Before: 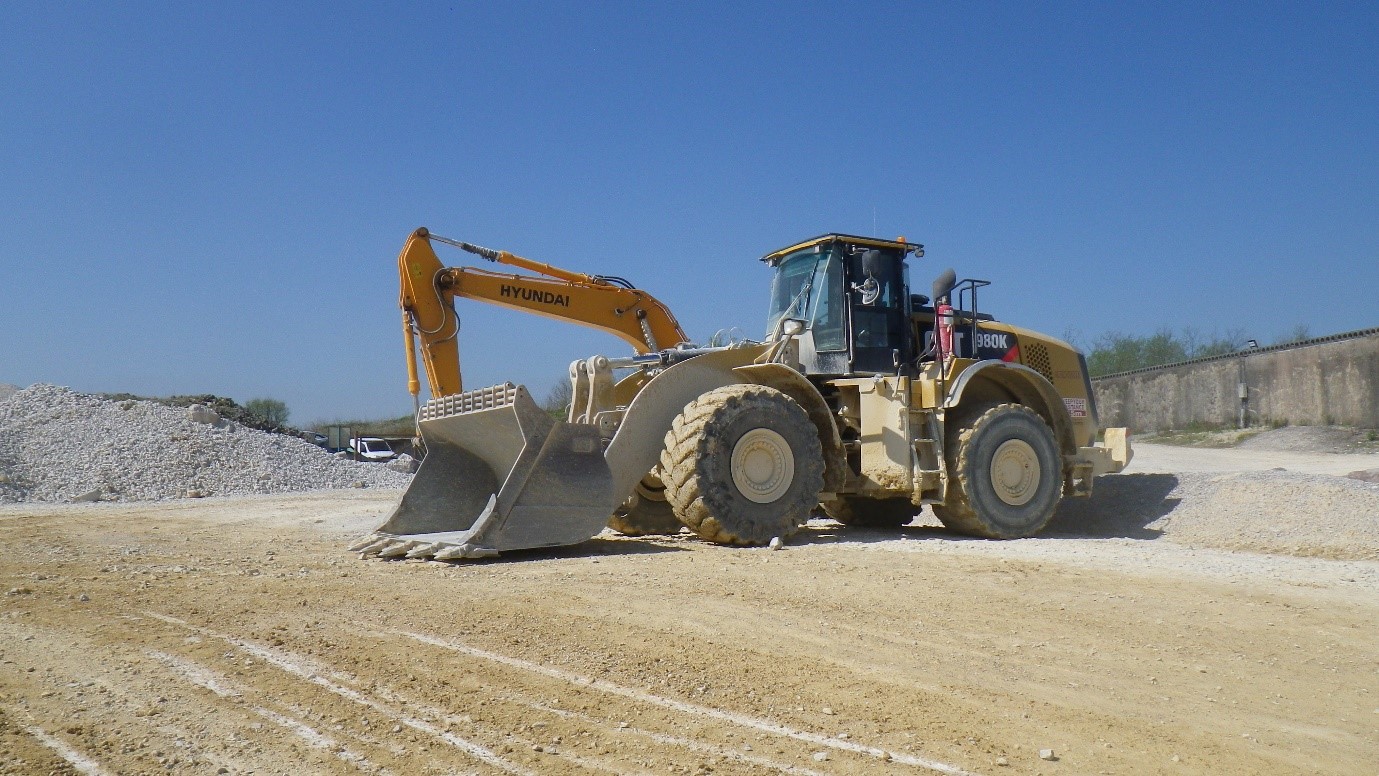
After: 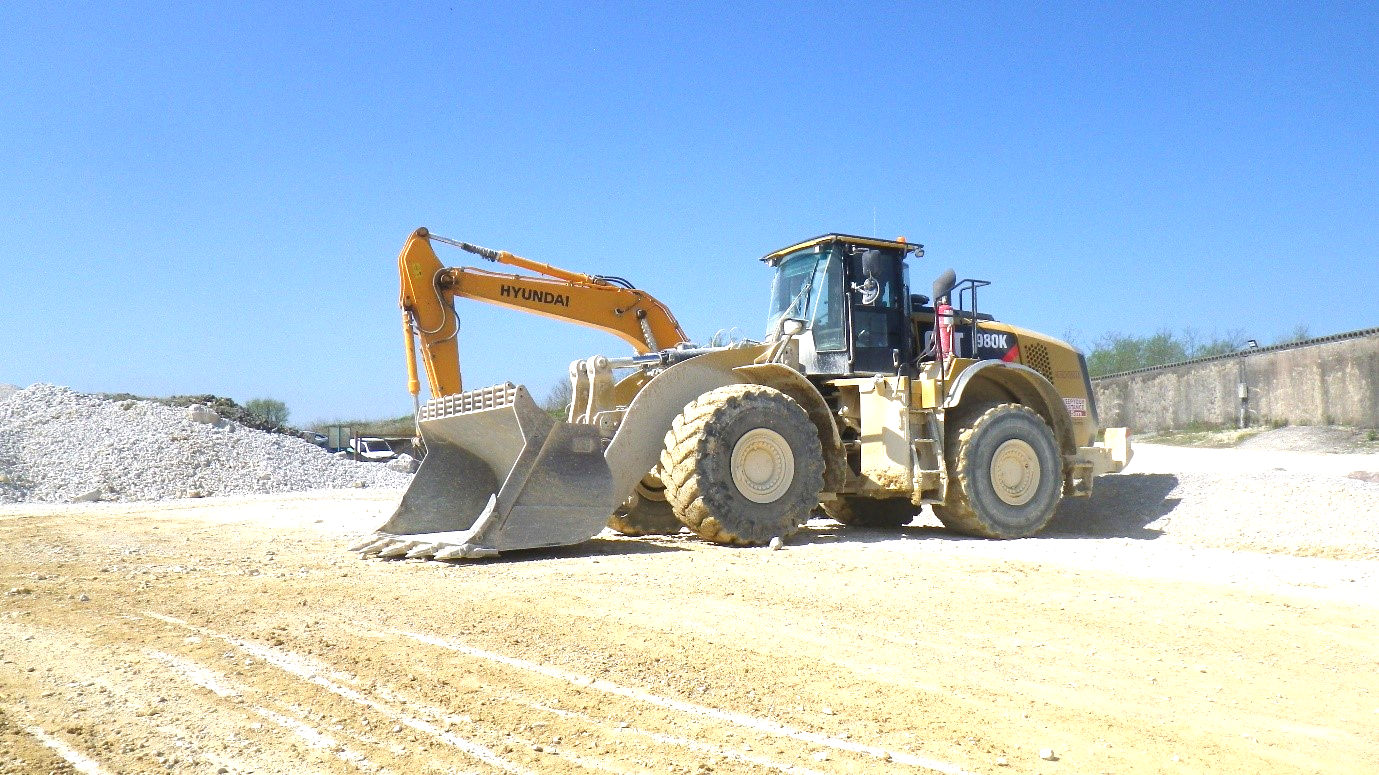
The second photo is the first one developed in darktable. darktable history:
crop: bottom 0.071%
exposure: black level correction 0, exposure 1.187 EV, compensate exposure bias true, compensate highlight preservation false
